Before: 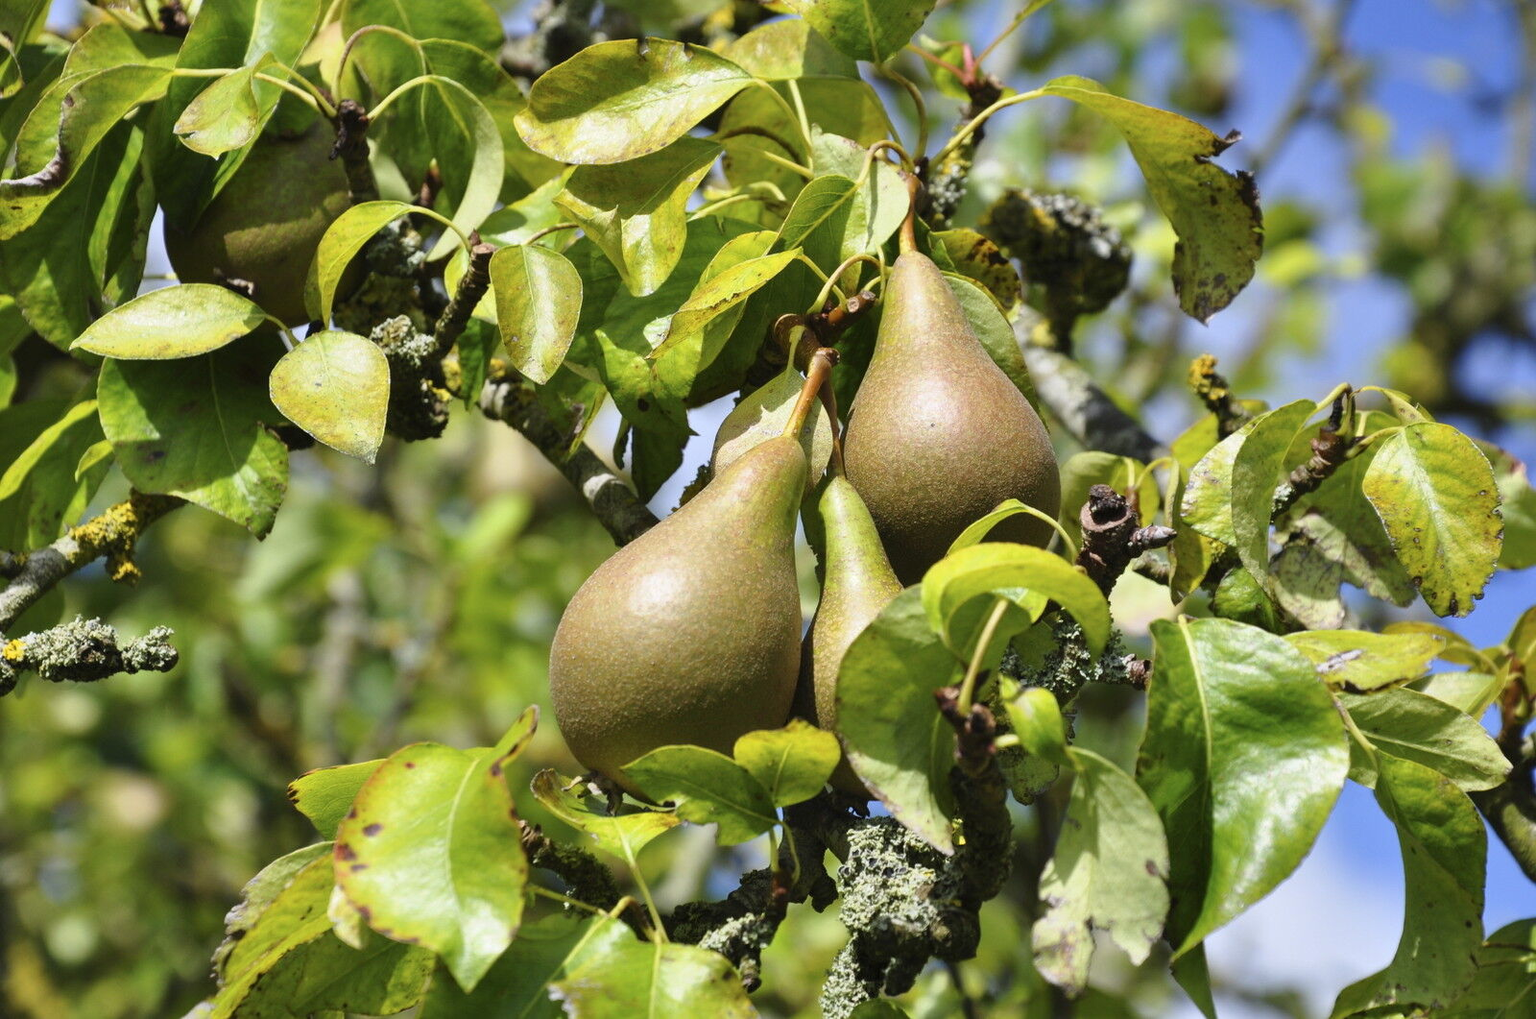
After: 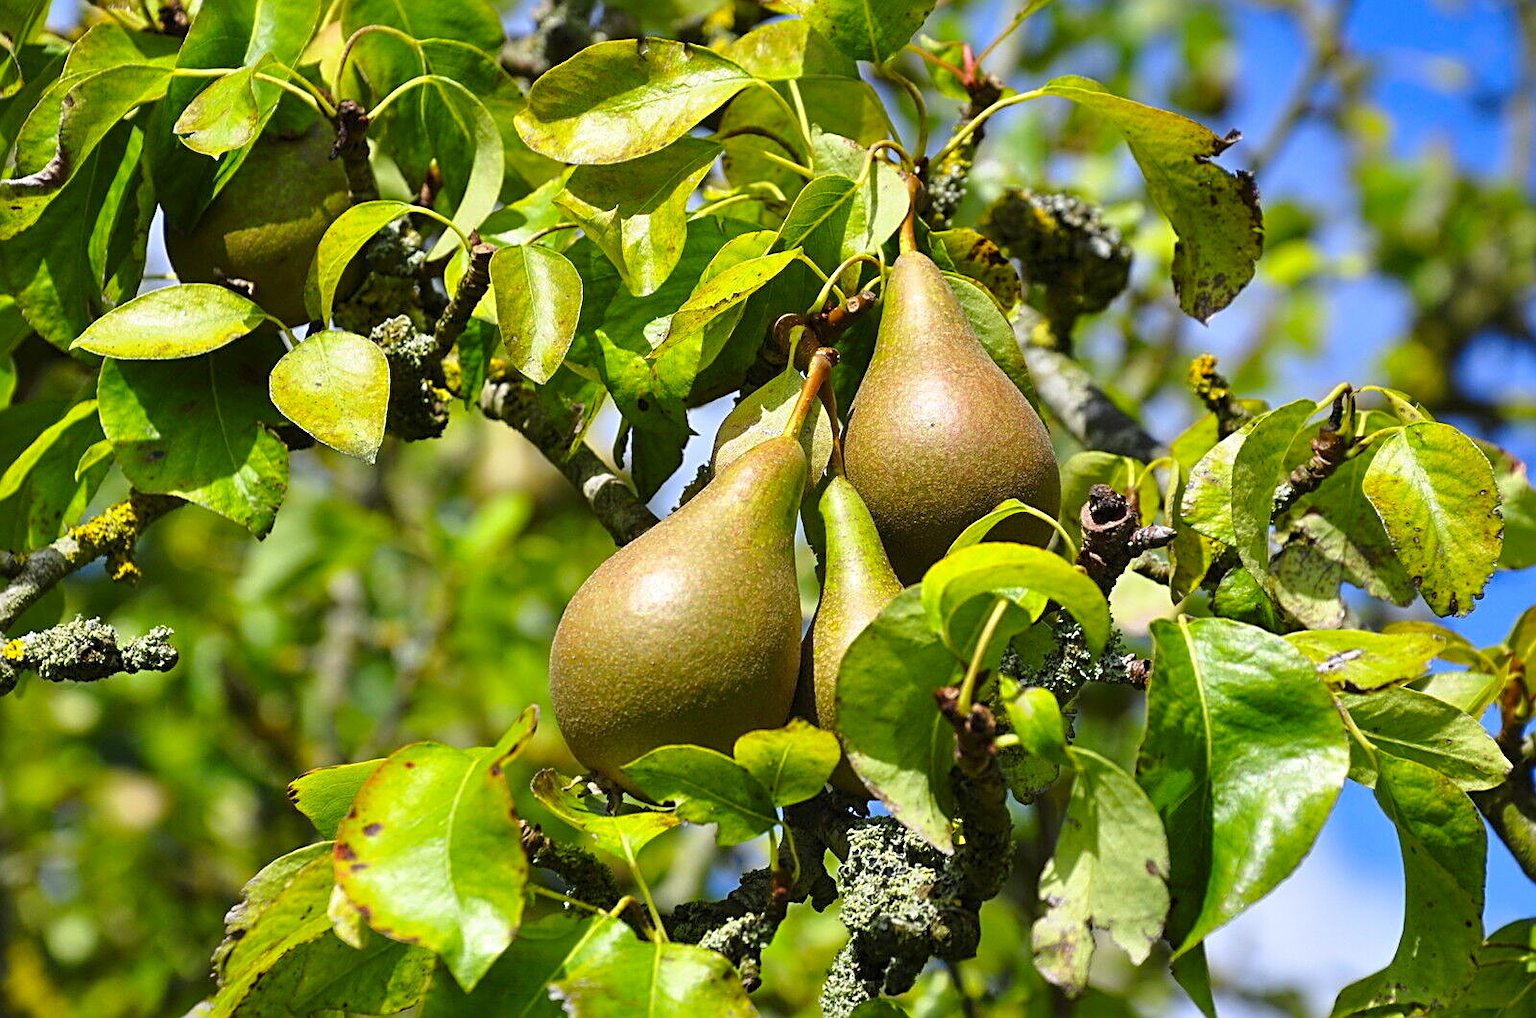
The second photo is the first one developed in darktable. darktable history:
sharpen: radius 2.53, amount 0.624
tone equalizer: mask exposure compensation -0.501 EV
contrast brightness saturation: saturation 0.491
local contrast: highlights 107%, shadows 101%, detail 119%, midtone range 0.2
